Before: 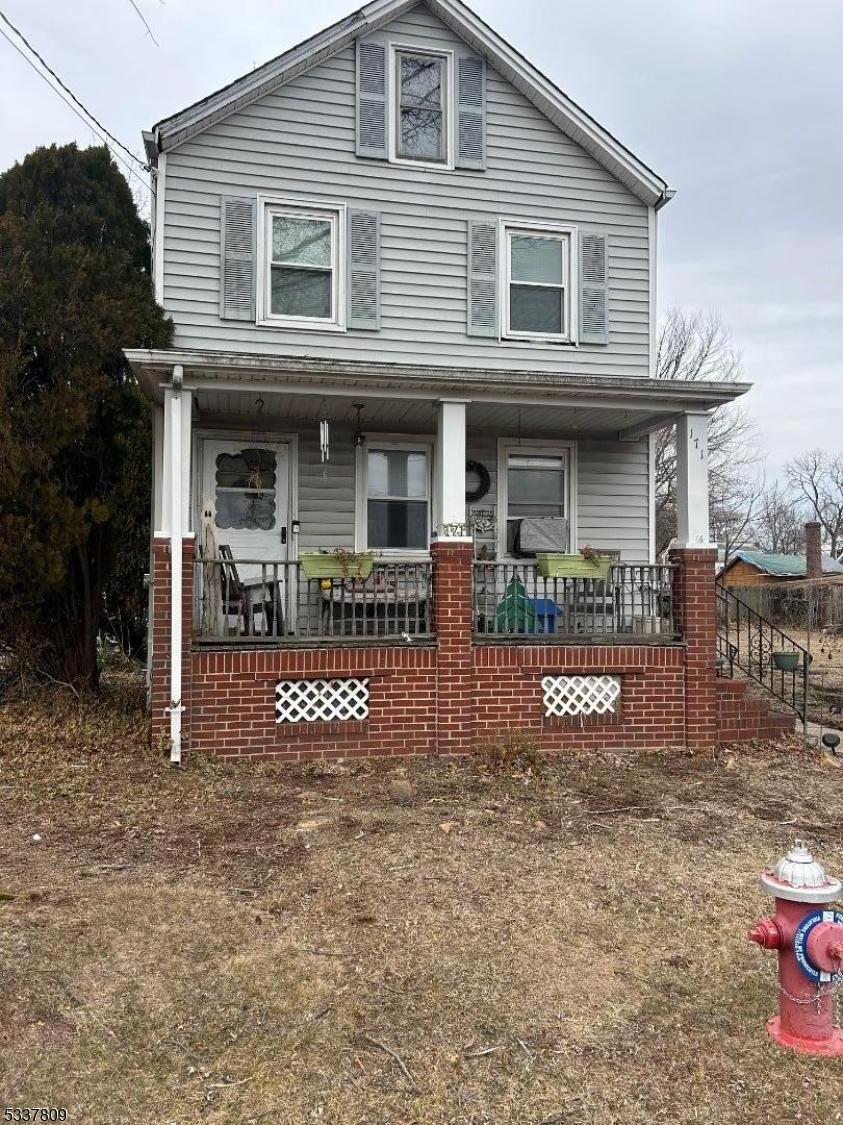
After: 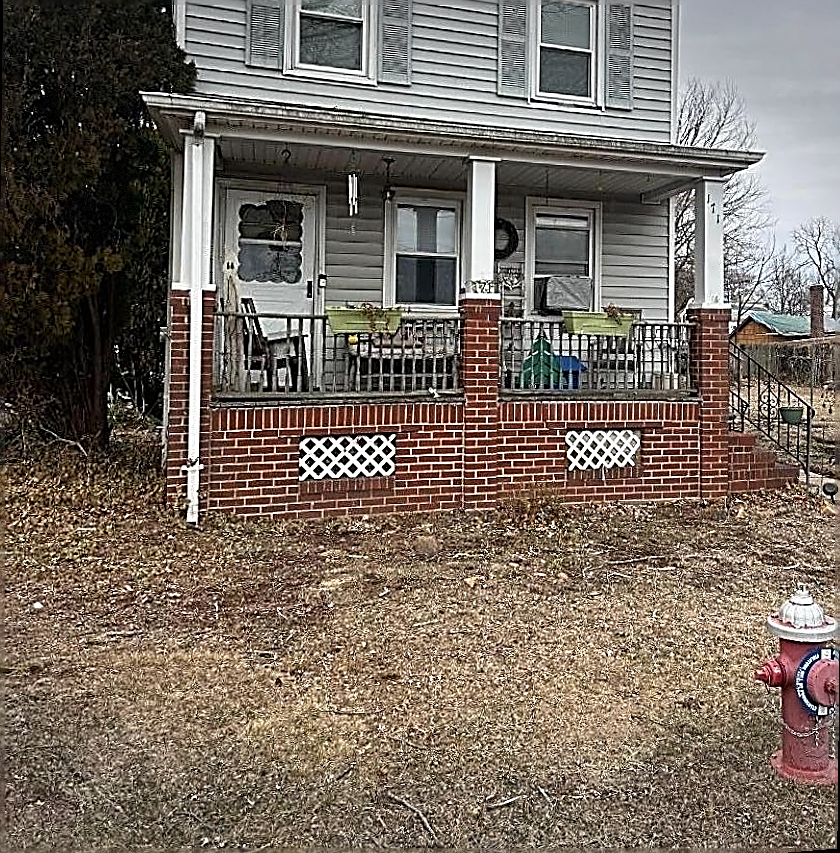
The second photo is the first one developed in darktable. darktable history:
vignetting: fall-off start 100%, brightness -0.406, saturation -0.3, width/height ratio 1.324, dithering 8-bit output, unbound false
crop and rotate: top 18.507%
rotate and perspective: rotation 0.679°, lens shift (horizontal) 0.136, crop left 0.009, crop right 0.991, crop top 0.078, crop bottom 0.95
sharpen: amount 2
